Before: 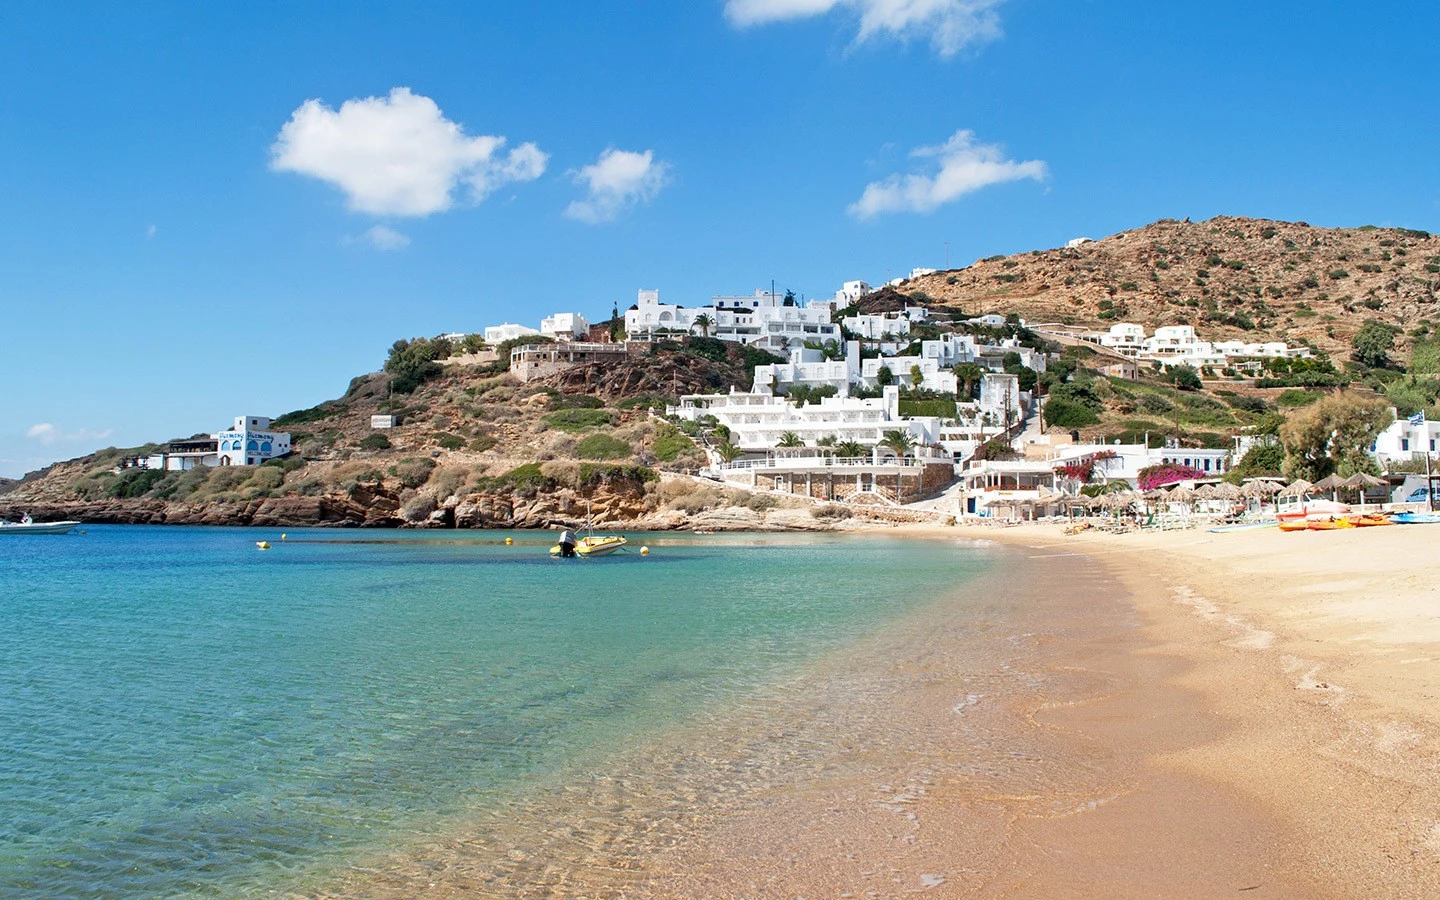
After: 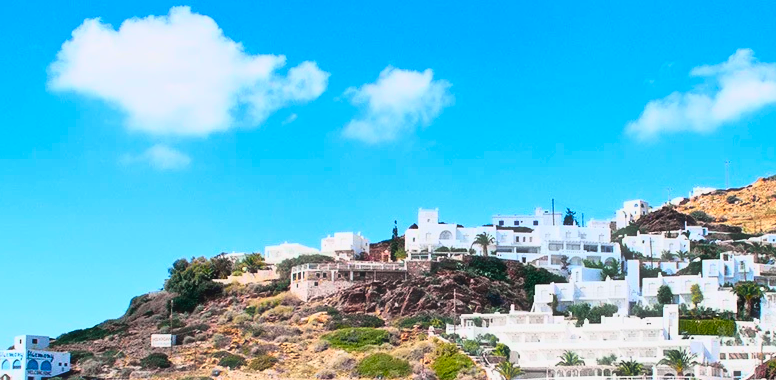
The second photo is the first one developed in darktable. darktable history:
white balance: emerald 1
crop: left 15.306%, top 9.065%, right 30.789%, bottom 48.638%
tone curve: curves: ch0 [(0, 0.031) (0.139, 0.084) (0.311, 0.278) (0.495, 0.544) (0.718, 0.816) (0.841, 0.909) (1, 0.967)]; ch1 [(0, 0) (0.272, 0.249) (0.388, 0.385) (0.469, 0.456) (0.495, 0.497) (0.538, 0.545) (0.578, 0.595) (0.707, 0.778) (1, 1)]; ch2 [(0, 0) (0.125, 0.089) (0.353, 0.329) (0.443, 0.408) (0.502, 0.499) (0.557, 0.531) (0.608, 0.631) (1, 1)], color space Lab, independent channels, preserve colors none
color balance rgb: linear chroma grading › global chroma 15%, perceptual saturation grading › global saturation 30%
haze removal: strength -0.1, adaptive false
